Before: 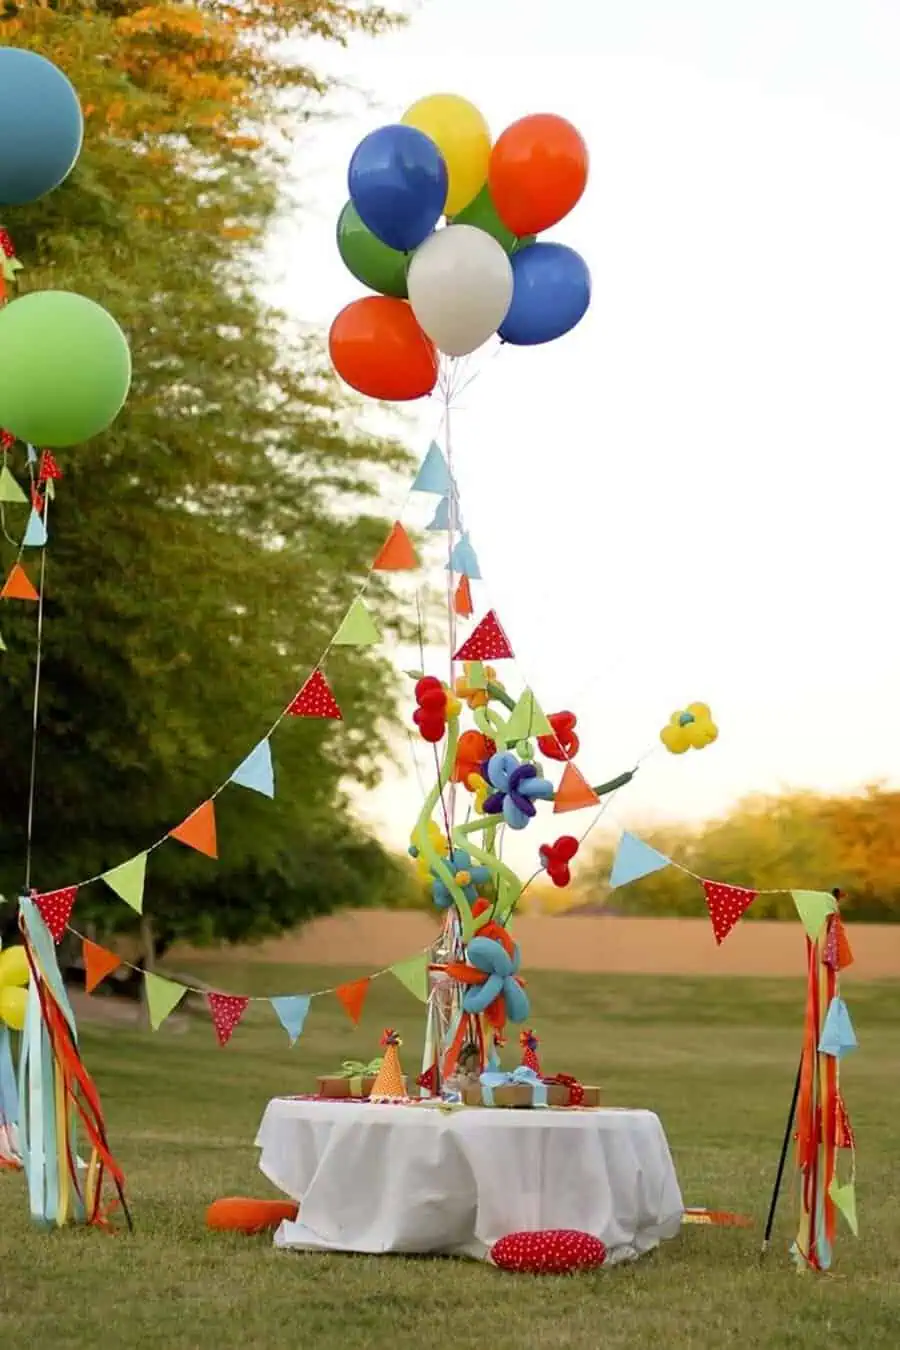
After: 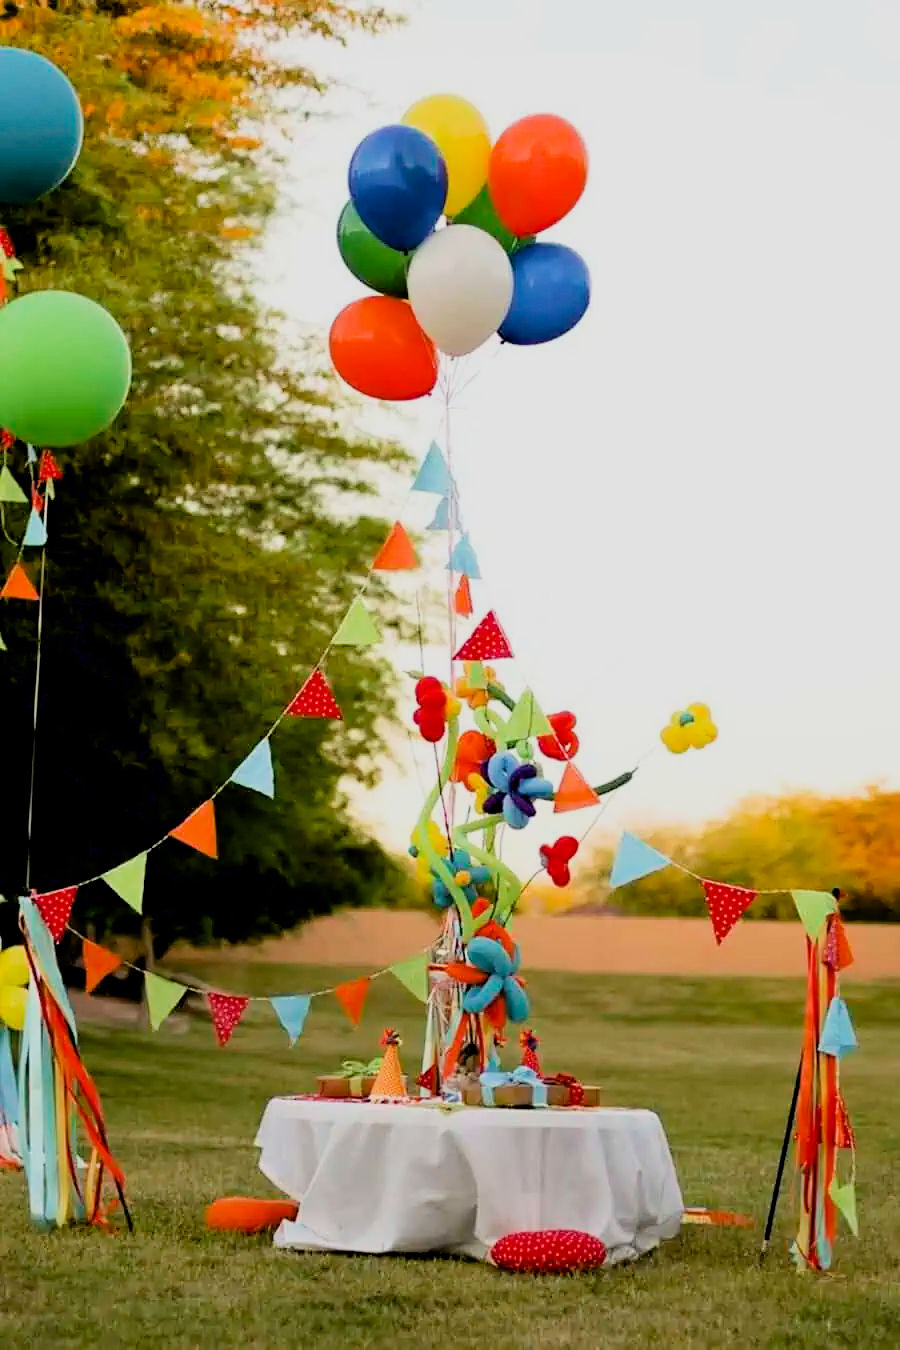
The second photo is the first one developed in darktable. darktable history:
tone equalizer: on, module defaults
filmic rgb: black relative exposure -7.49 EV, white relative exposure 5 EV, threshold 3.01 EV, hardness 3.34, contrast 1.299, preserve chrominance max RGB, enable highlight reconstruction true
exposure: black level correction 0.011, compensate highlight preservation false
